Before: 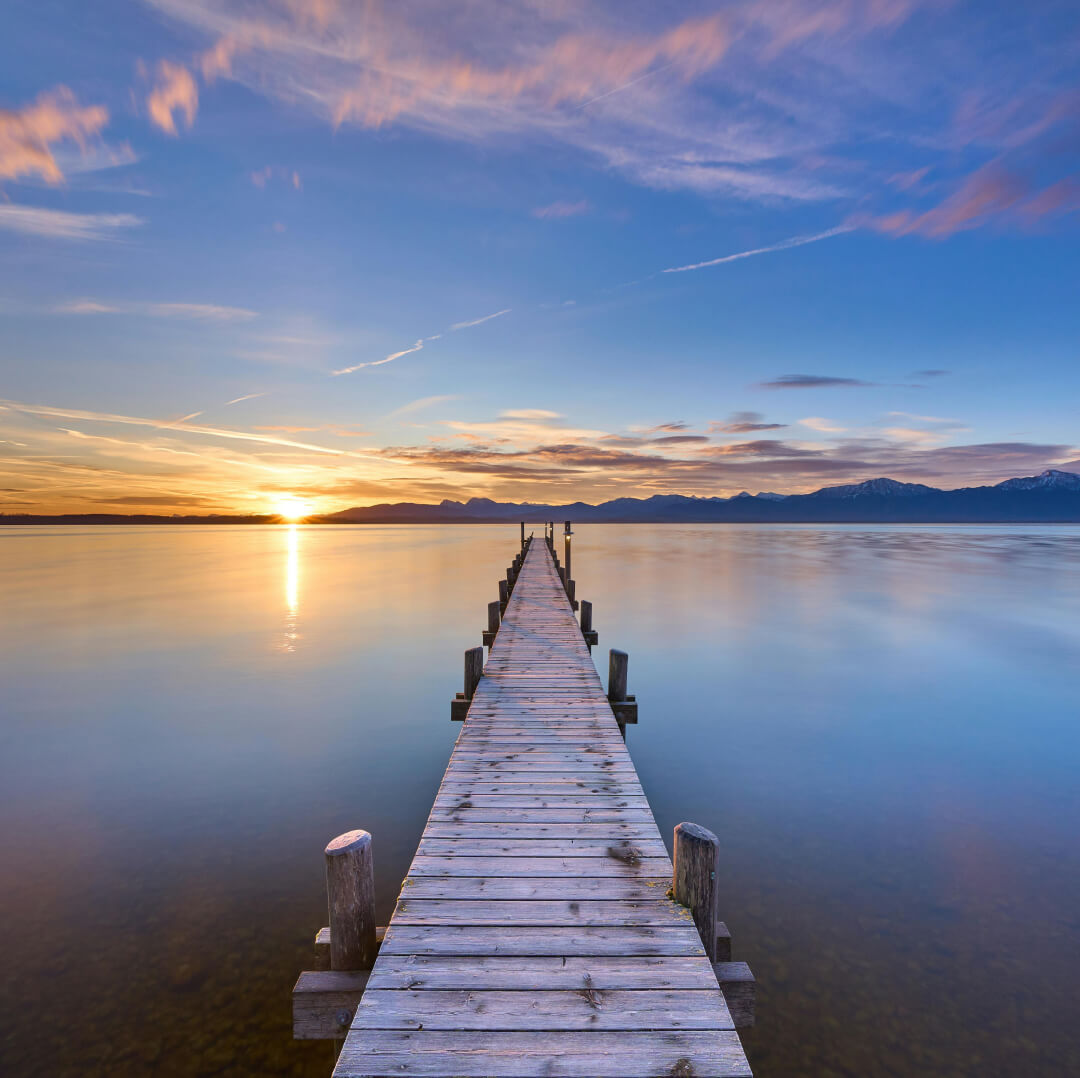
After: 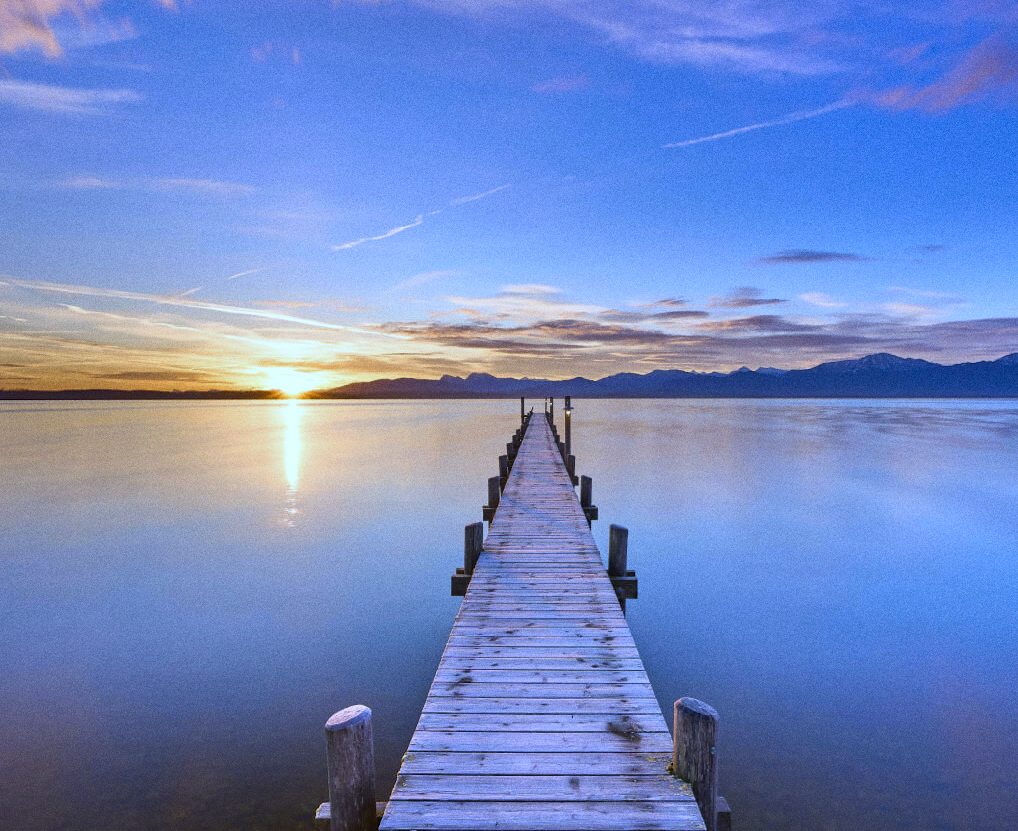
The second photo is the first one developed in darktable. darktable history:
crop and rotate: angle 0.03°, top 11.643%, right 5.651%, bottom 11.189%
grain: on, module defaults
white balance: red 0.871, blue 1.249
shadows and highlights: shadows 0, highlights 40
